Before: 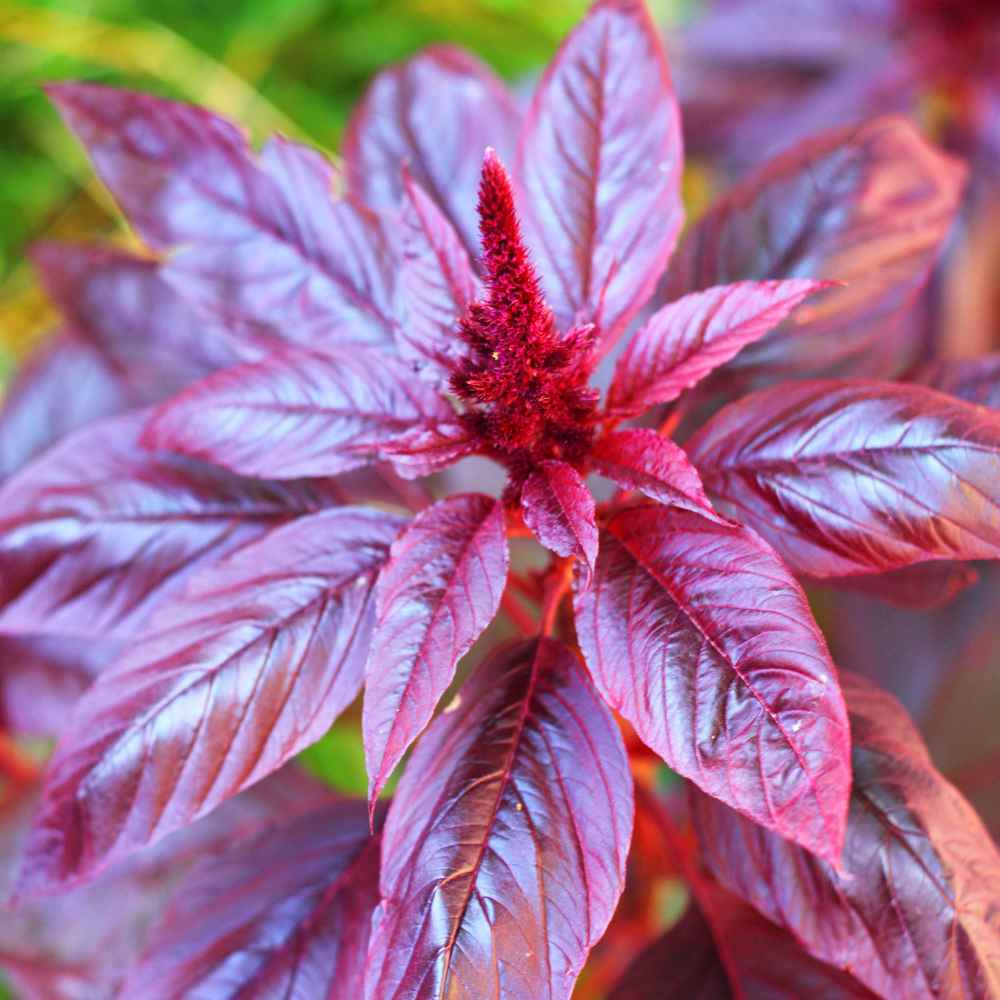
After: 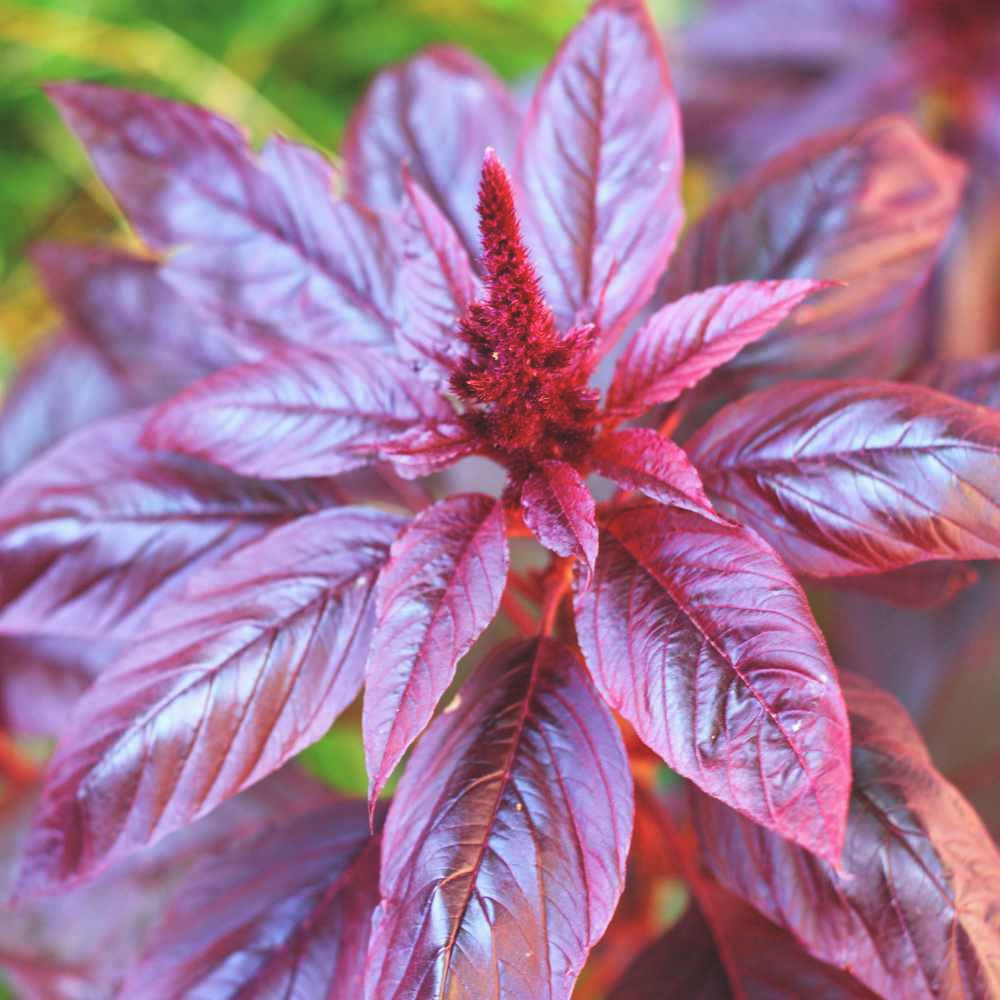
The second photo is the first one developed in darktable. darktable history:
exposure: black level correction -0.015, compensate highlight preservation false
contrast brightness saturation: saturation -0.061
